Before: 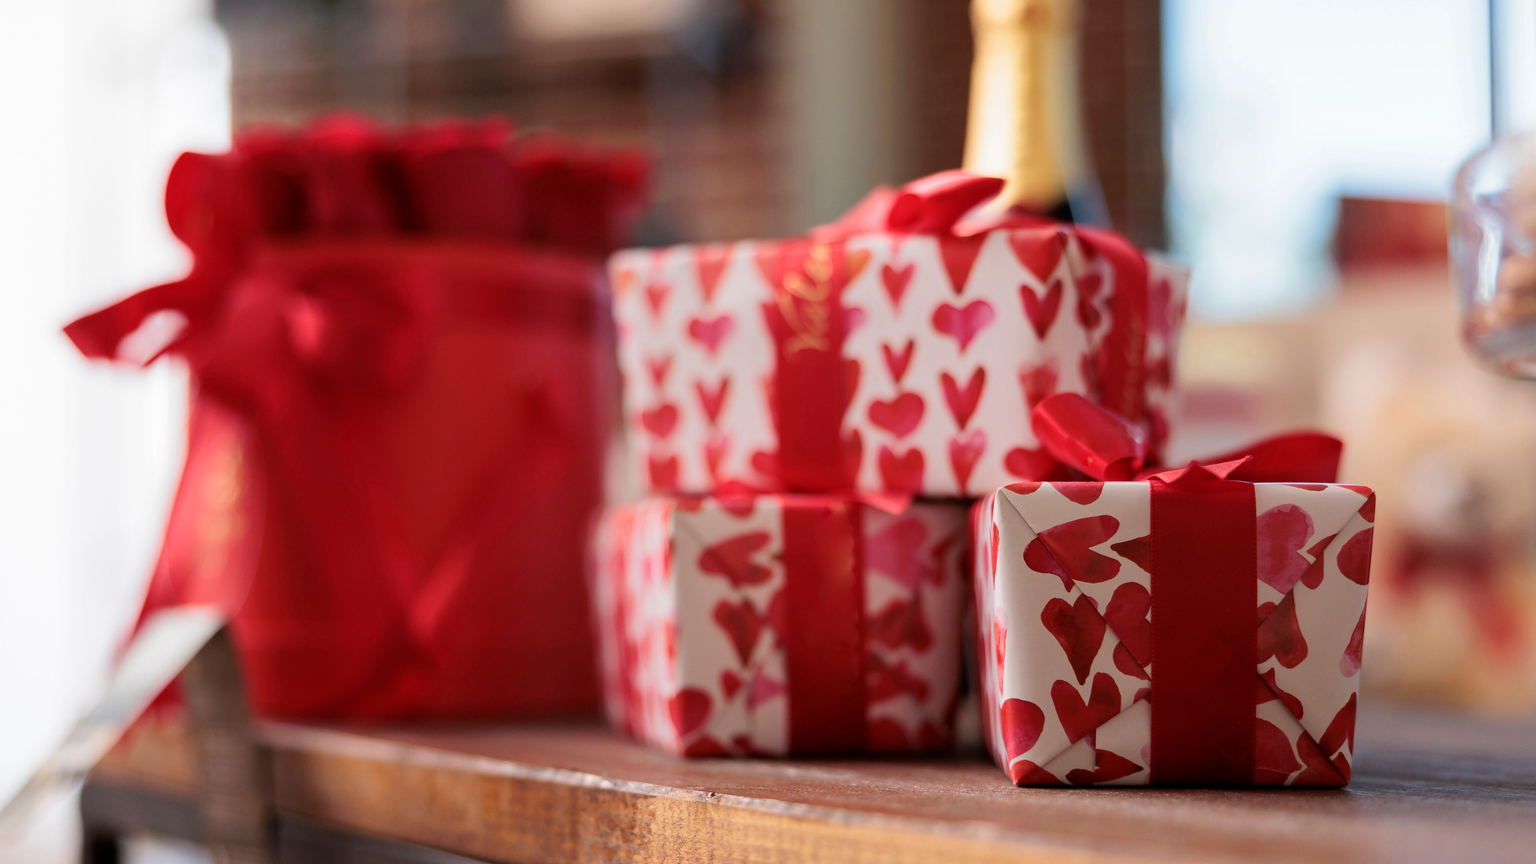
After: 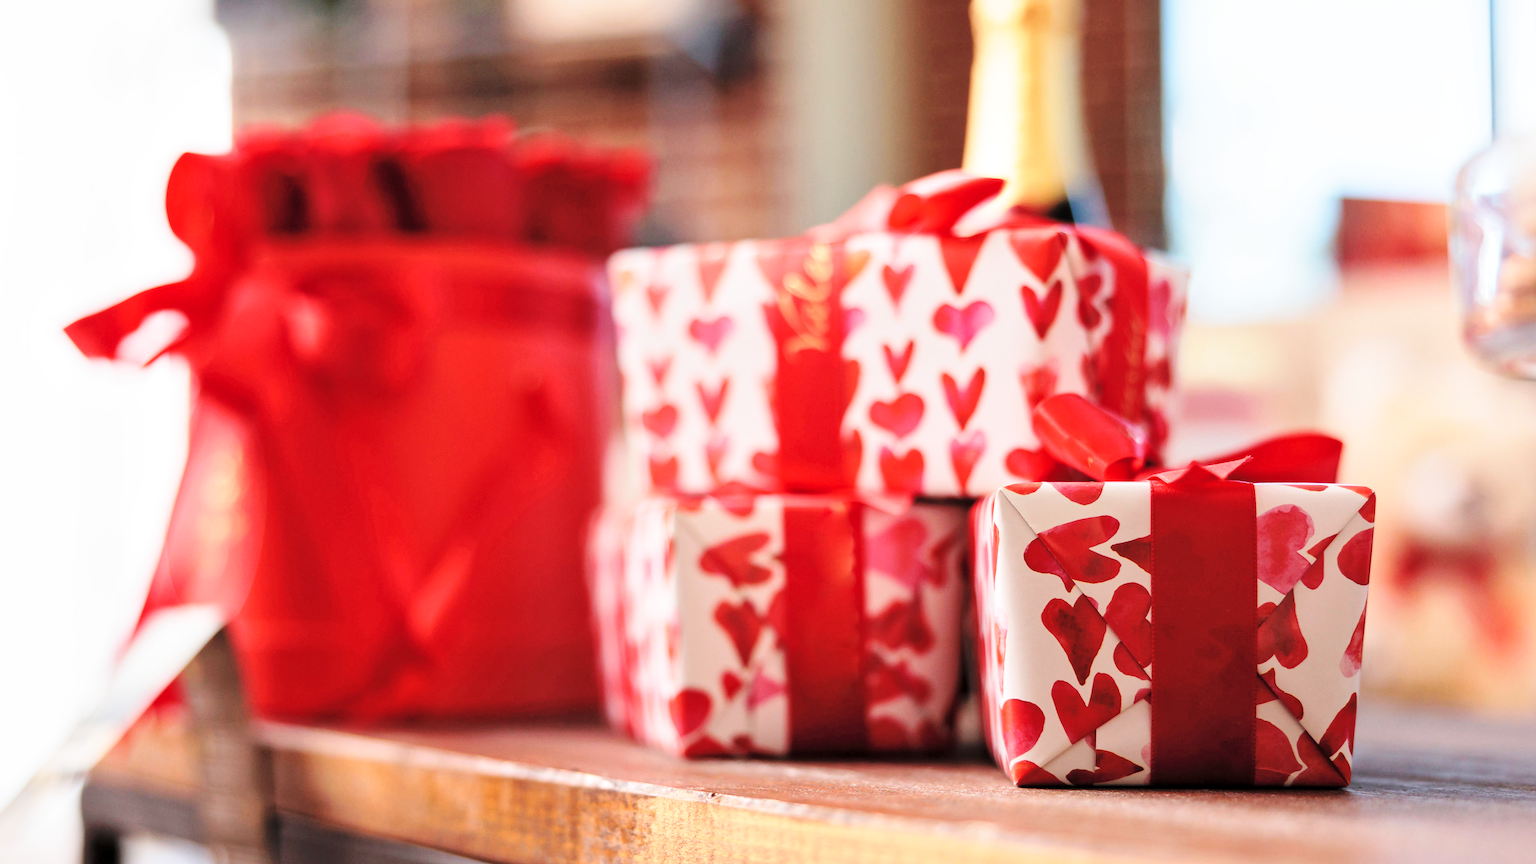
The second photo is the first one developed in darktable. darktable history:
contrast brightness saturation: brightness 0.14
local contrast: mode bilateral grid, contrast 19, coarseness 49, detail 119%, midtone range 0.2
base curve: curves: ch0 [(0, 0) (0.028, 0.03) (0.121, 0.232) (0.46, 0.748) (0.859, 0.968) (1, 1)], preserve colors none
